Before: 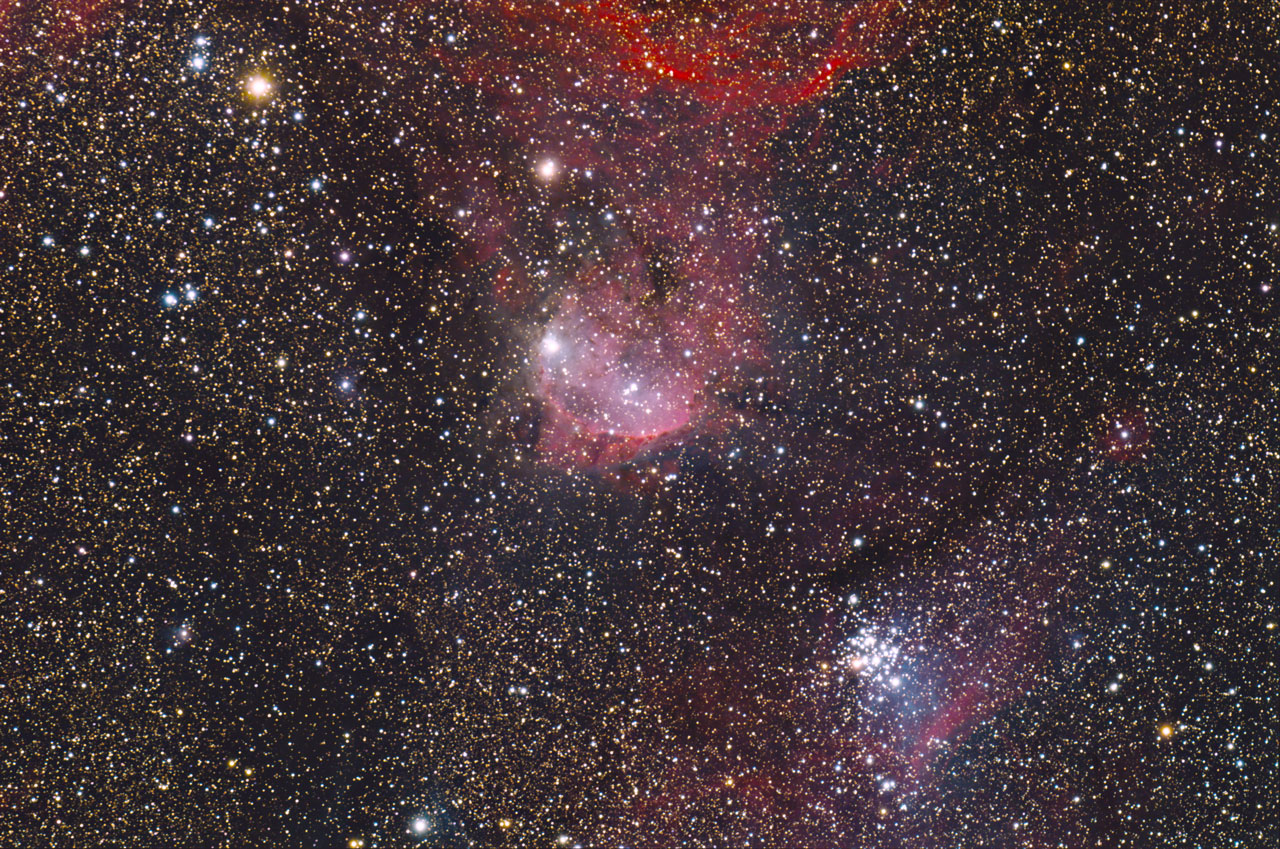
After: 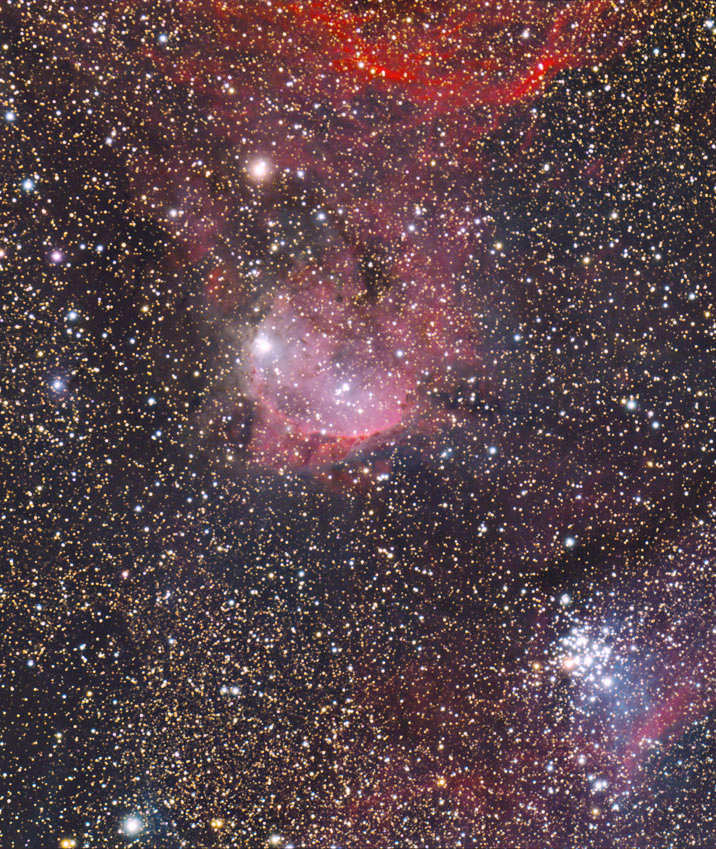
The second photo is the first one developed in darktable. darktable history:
shadows and highlights: highlights color adjustment 53.63%, soften with gaussian
crop and rotate: left 22.519%, right 21.529%
